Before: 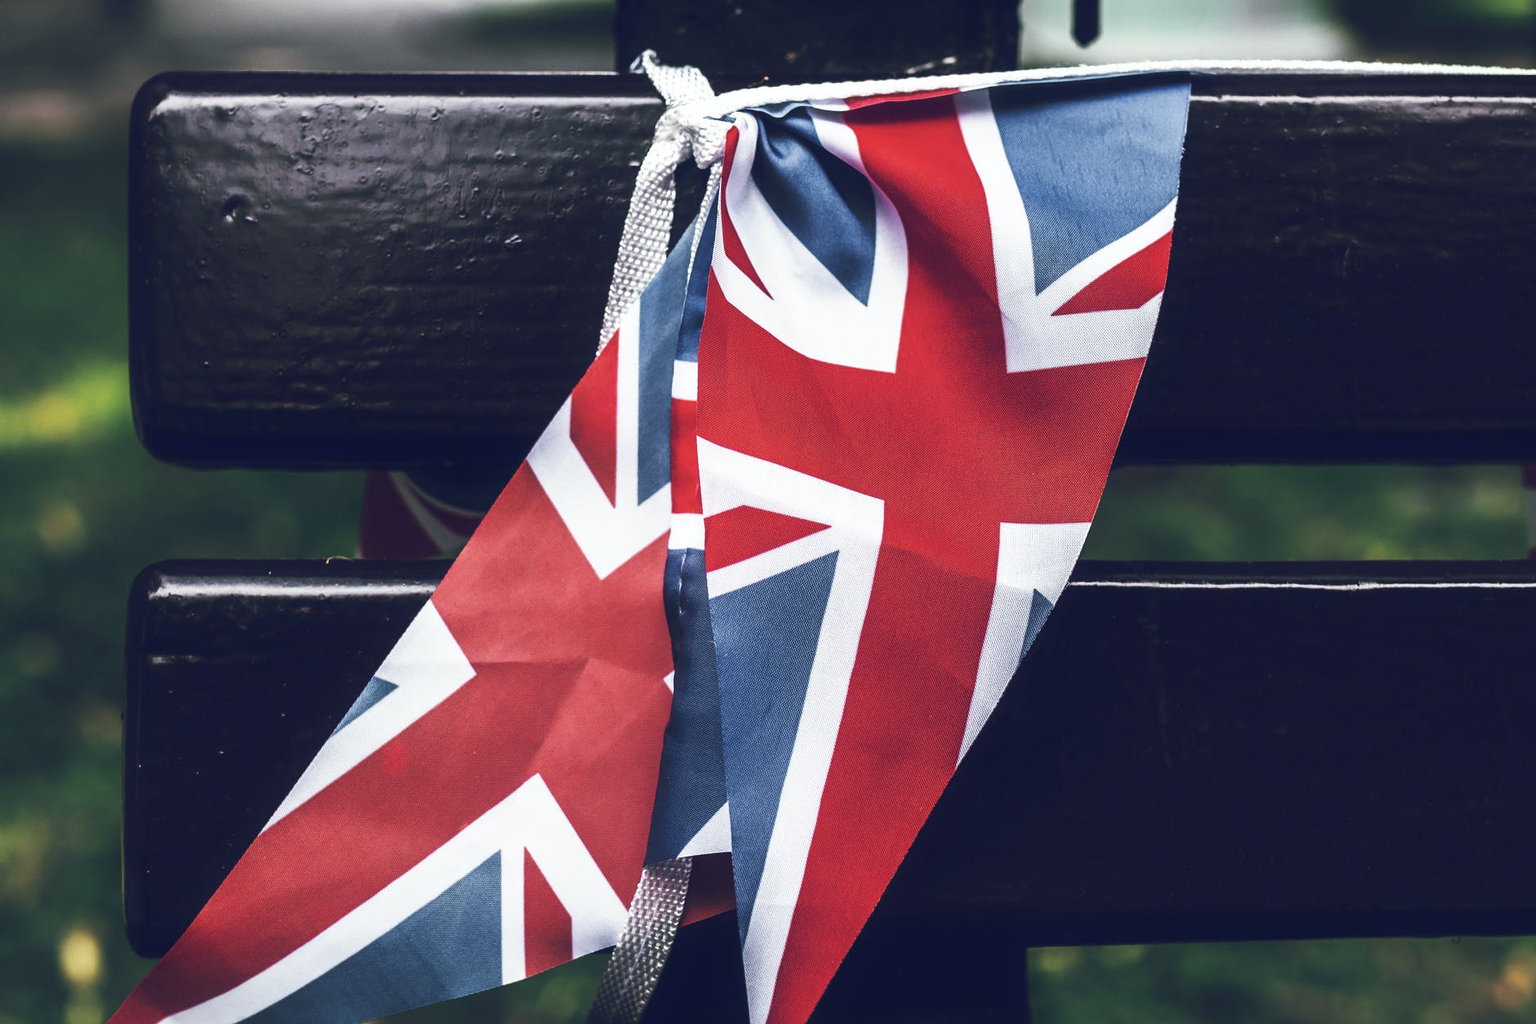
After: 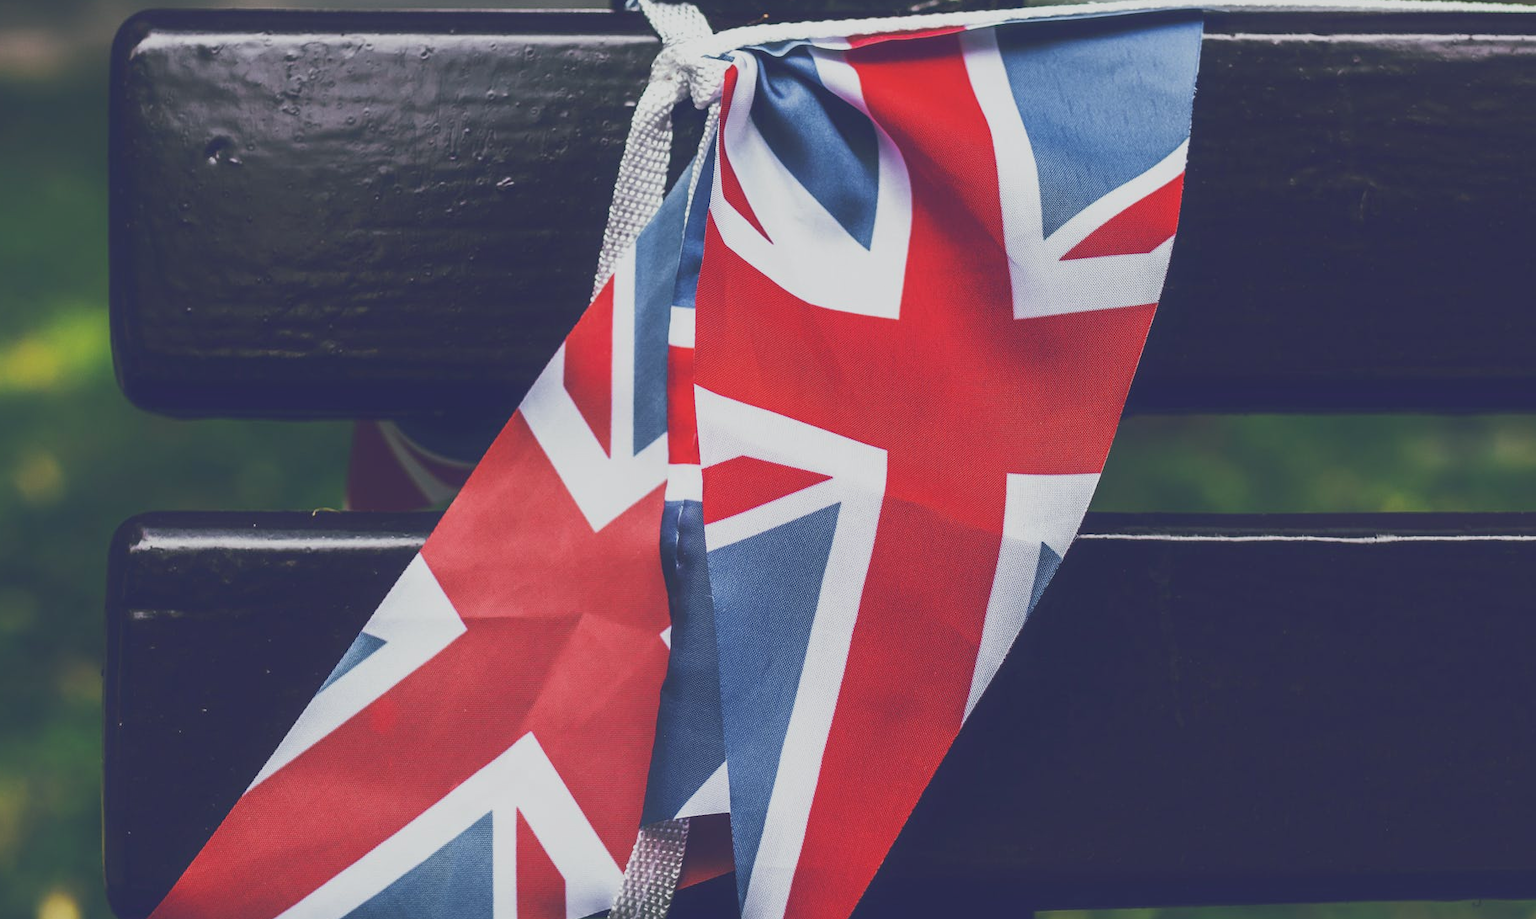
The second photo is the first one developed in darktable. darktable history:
contrast brightness saturation: contrast -0.28
crop: left 1.507%, top 6.147%, right 1.379%, bottom 6.637%
